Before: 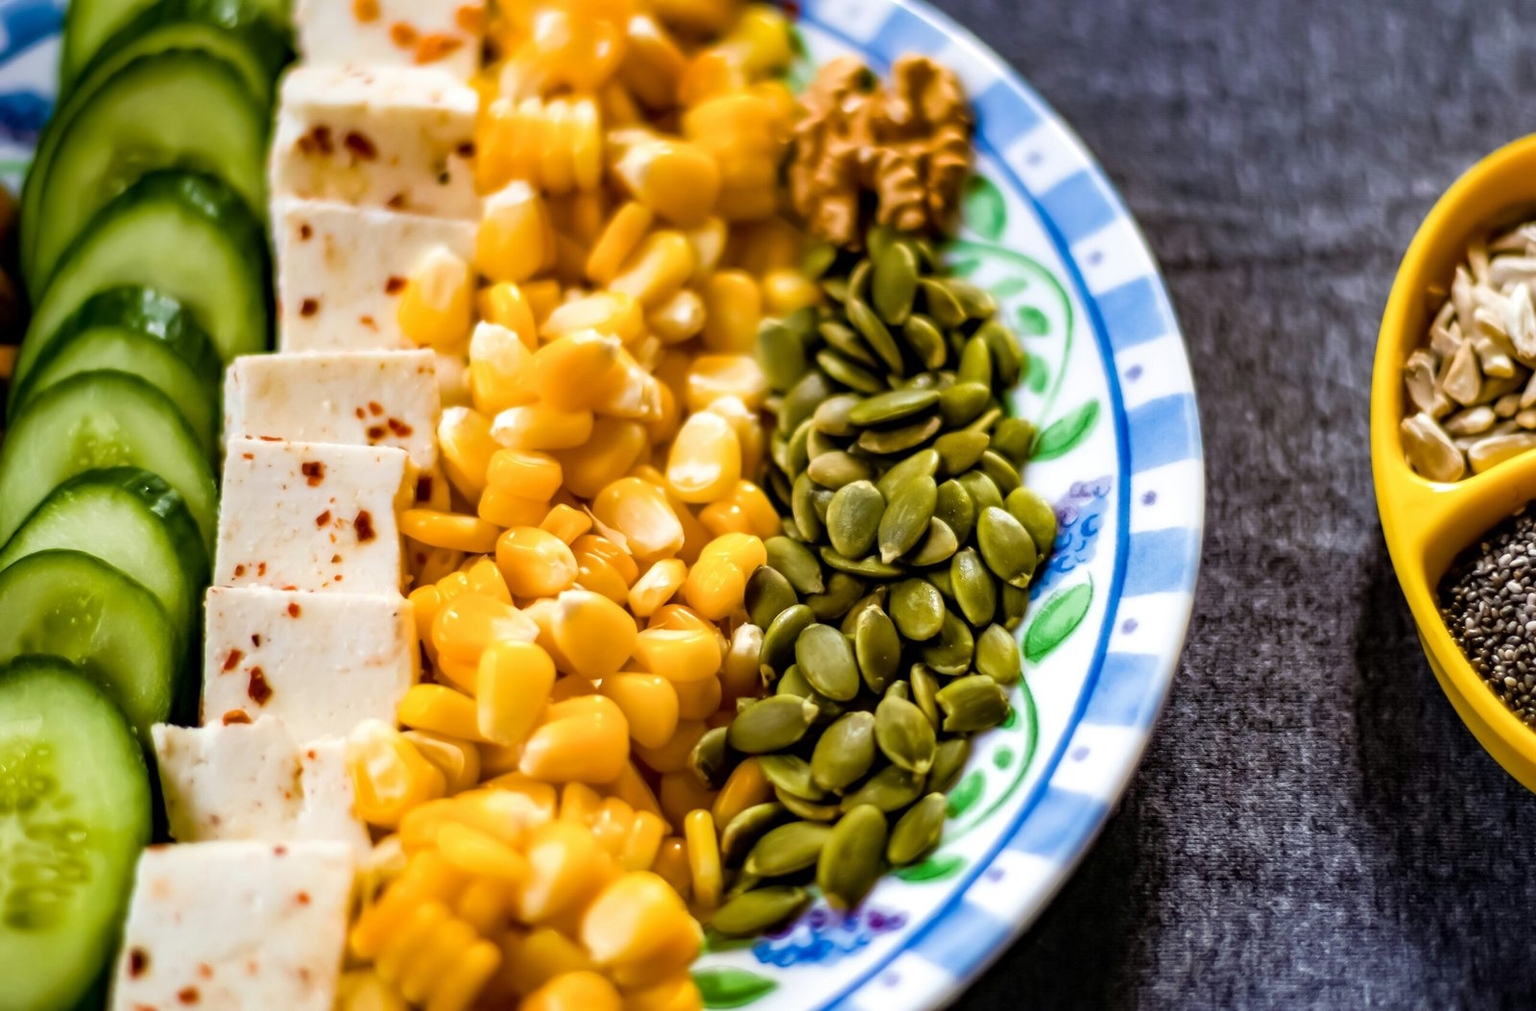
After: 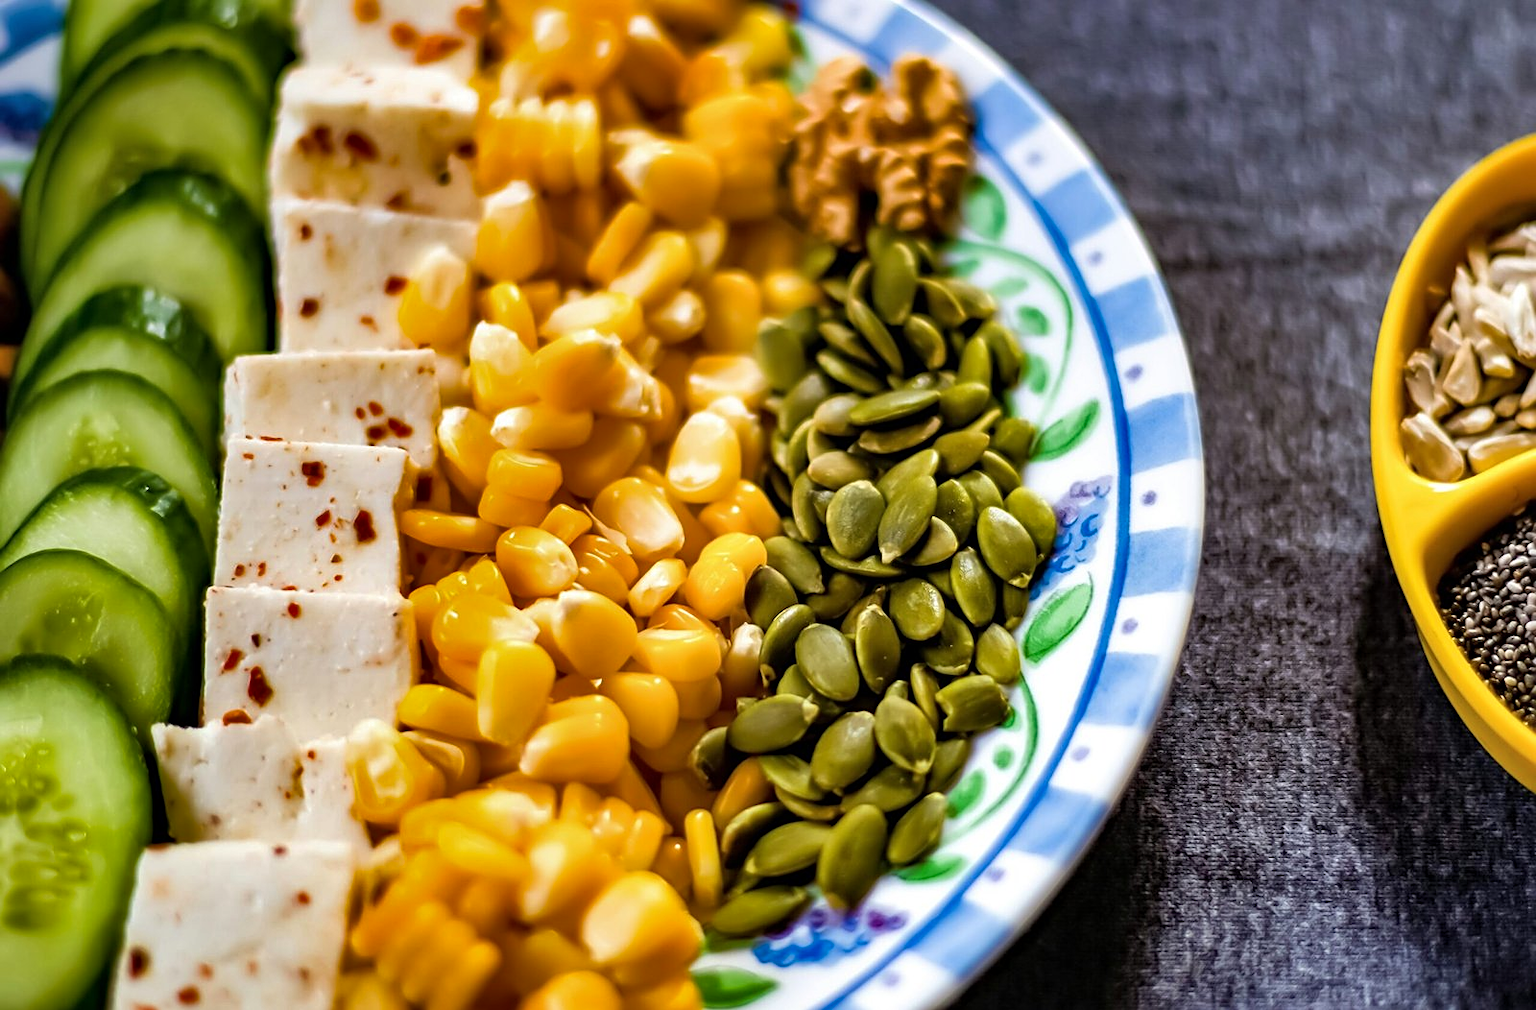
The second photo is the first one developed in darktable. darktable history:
sharpen: on, module defaults
shadows and highlights: radius 108.52, shadows 44.07, highlights -67.8, low approximation 0.01, soften with gaussian
